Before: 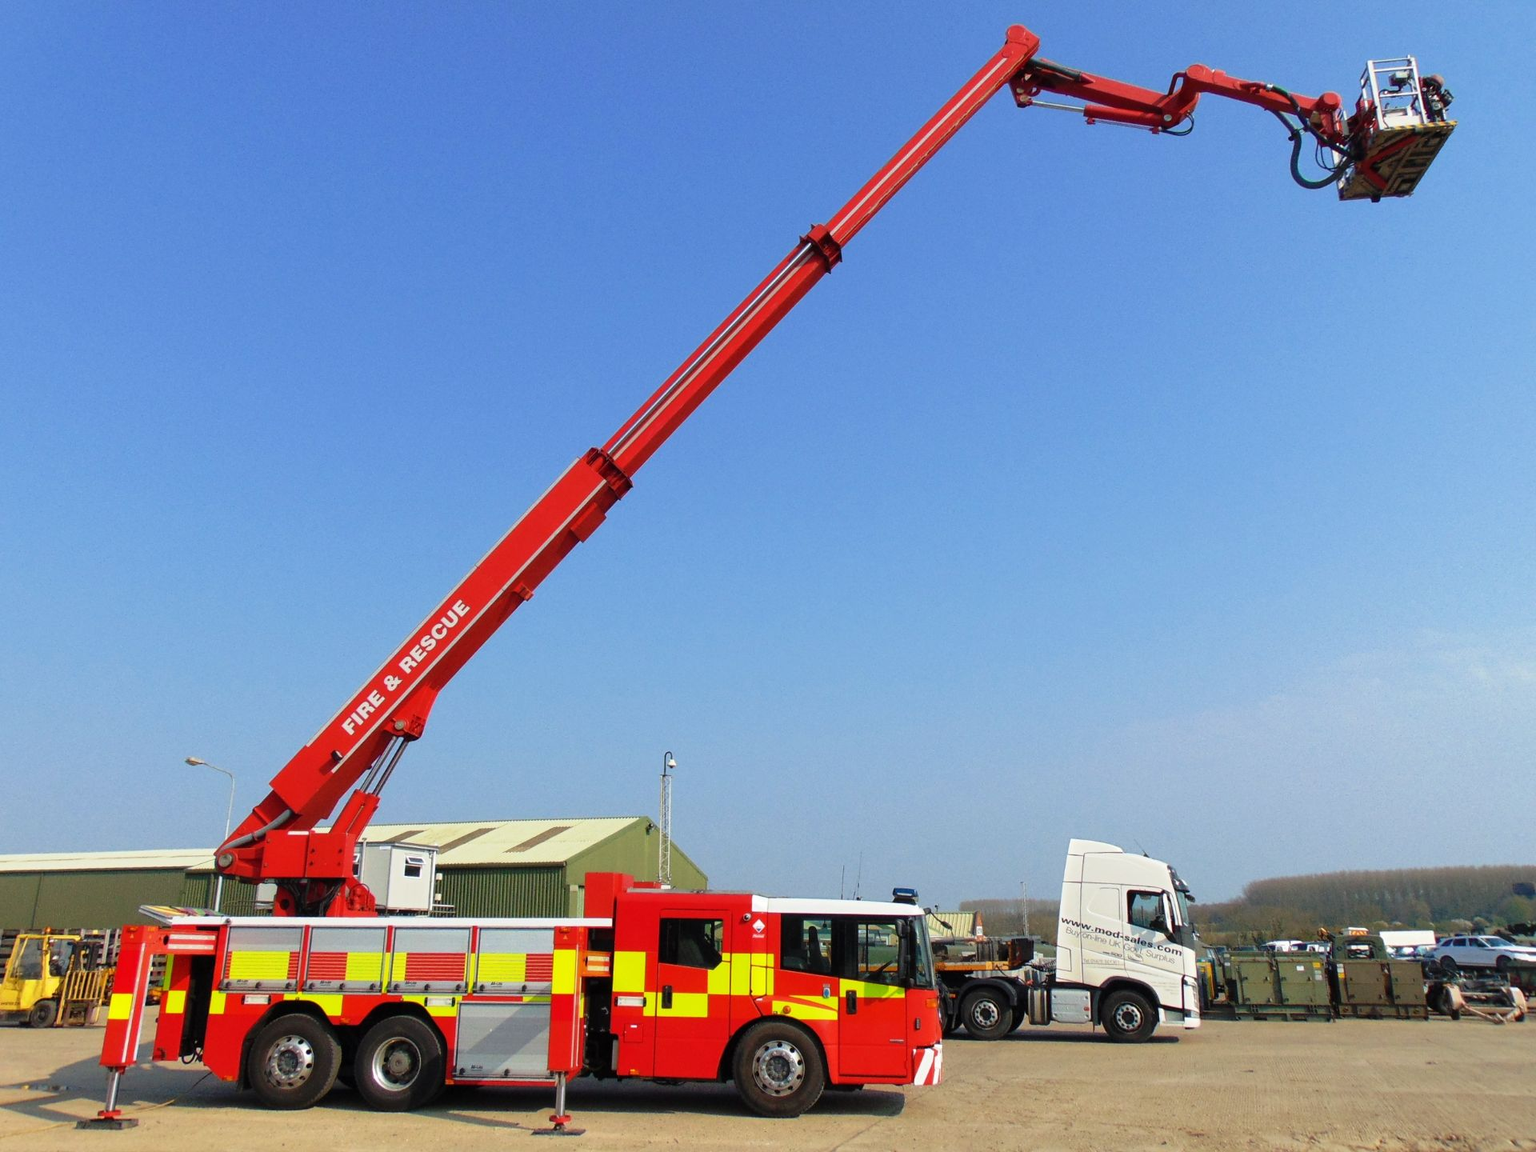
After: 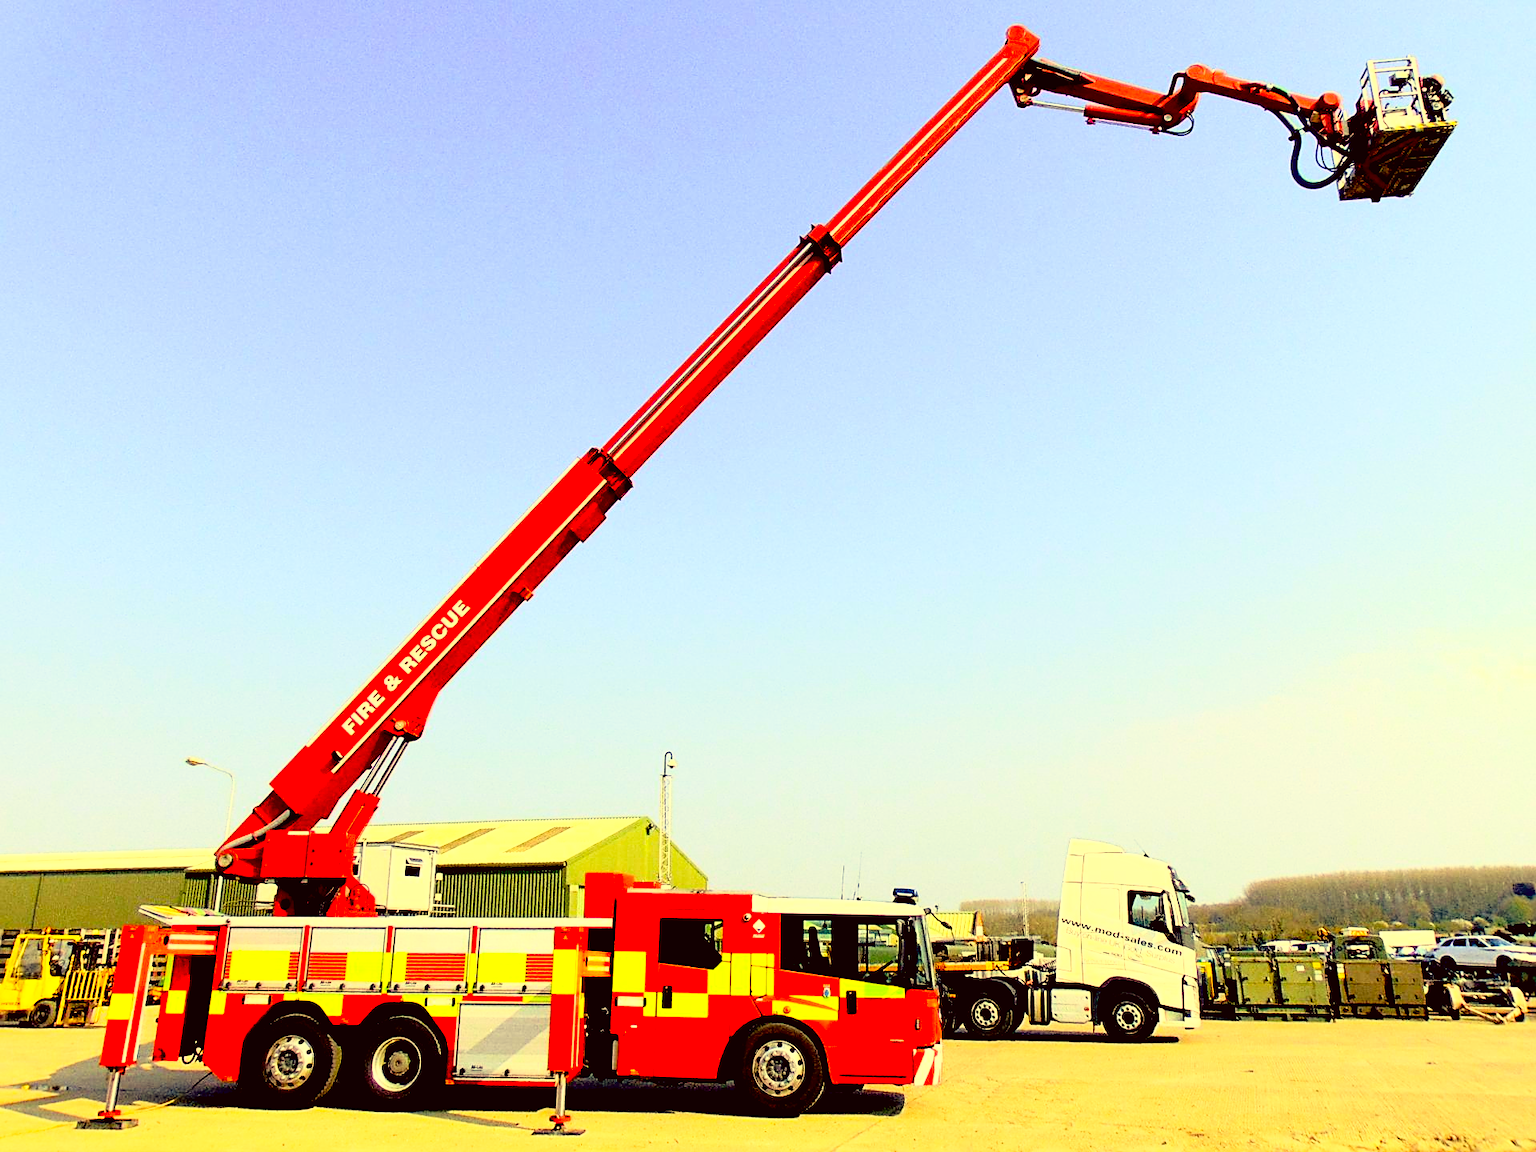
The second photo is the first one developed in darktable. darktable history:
sharpen: on, module defaults
base curve: curves: ch0 [(0, 0) (0.012, 0.01) (0.073, 0.168) (0.31, 0.711) (0.645, 0.957) (1, 1)]
color correction: highlights a* -0.382, highlights b* 39.94, shadows a* 9.94, shadows b* -0.223
exposure: black level correction 0.03, exposure 0.315 EV, compensate exposure bias true, compensate highlight preservation false
